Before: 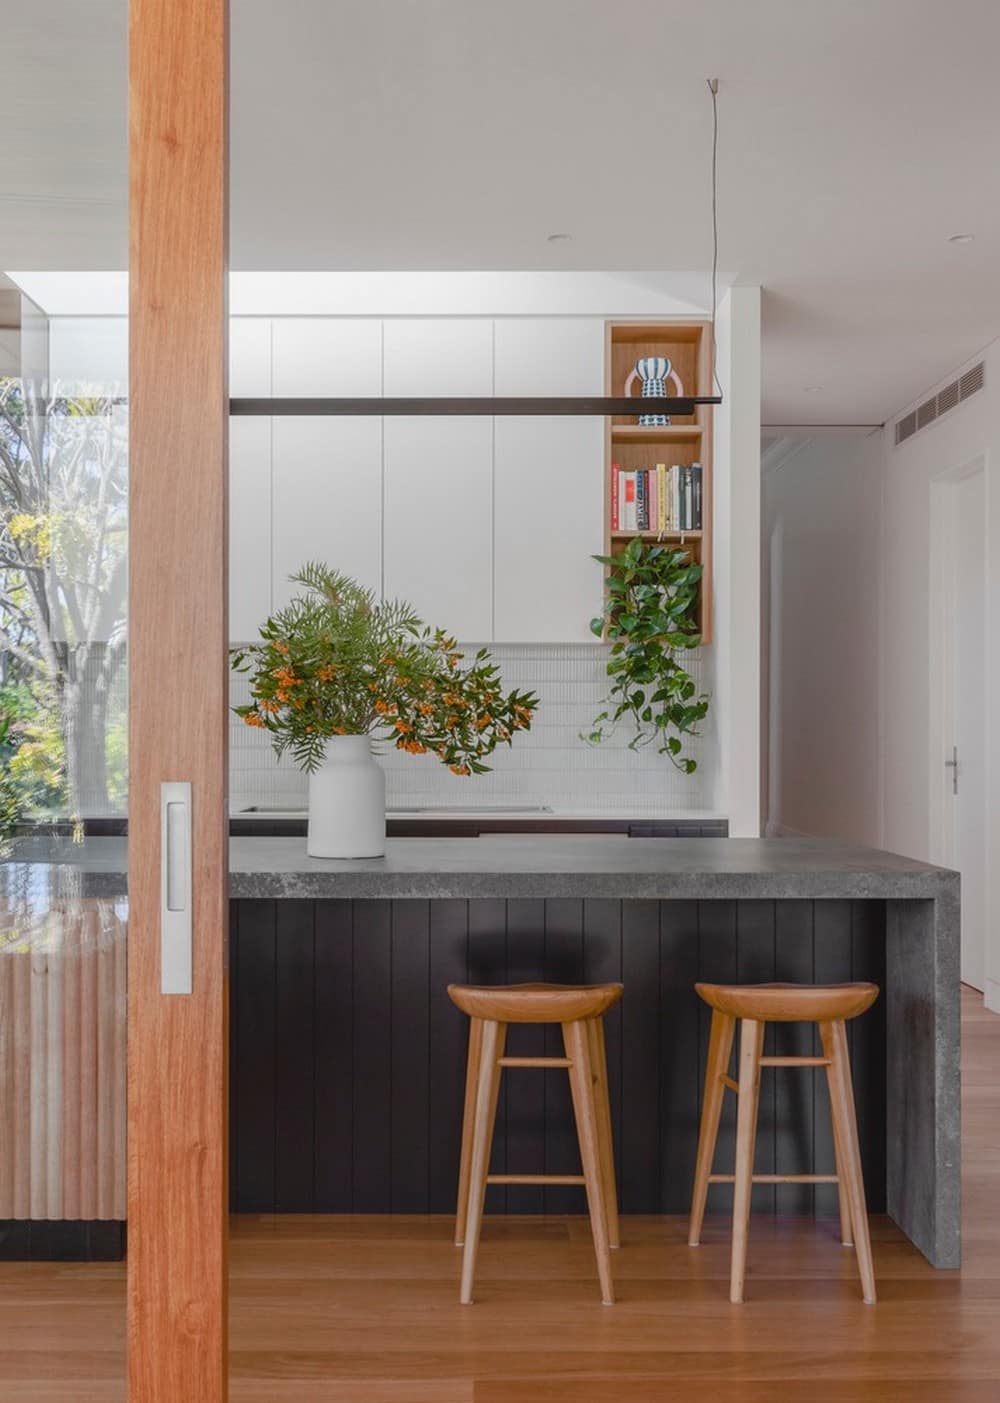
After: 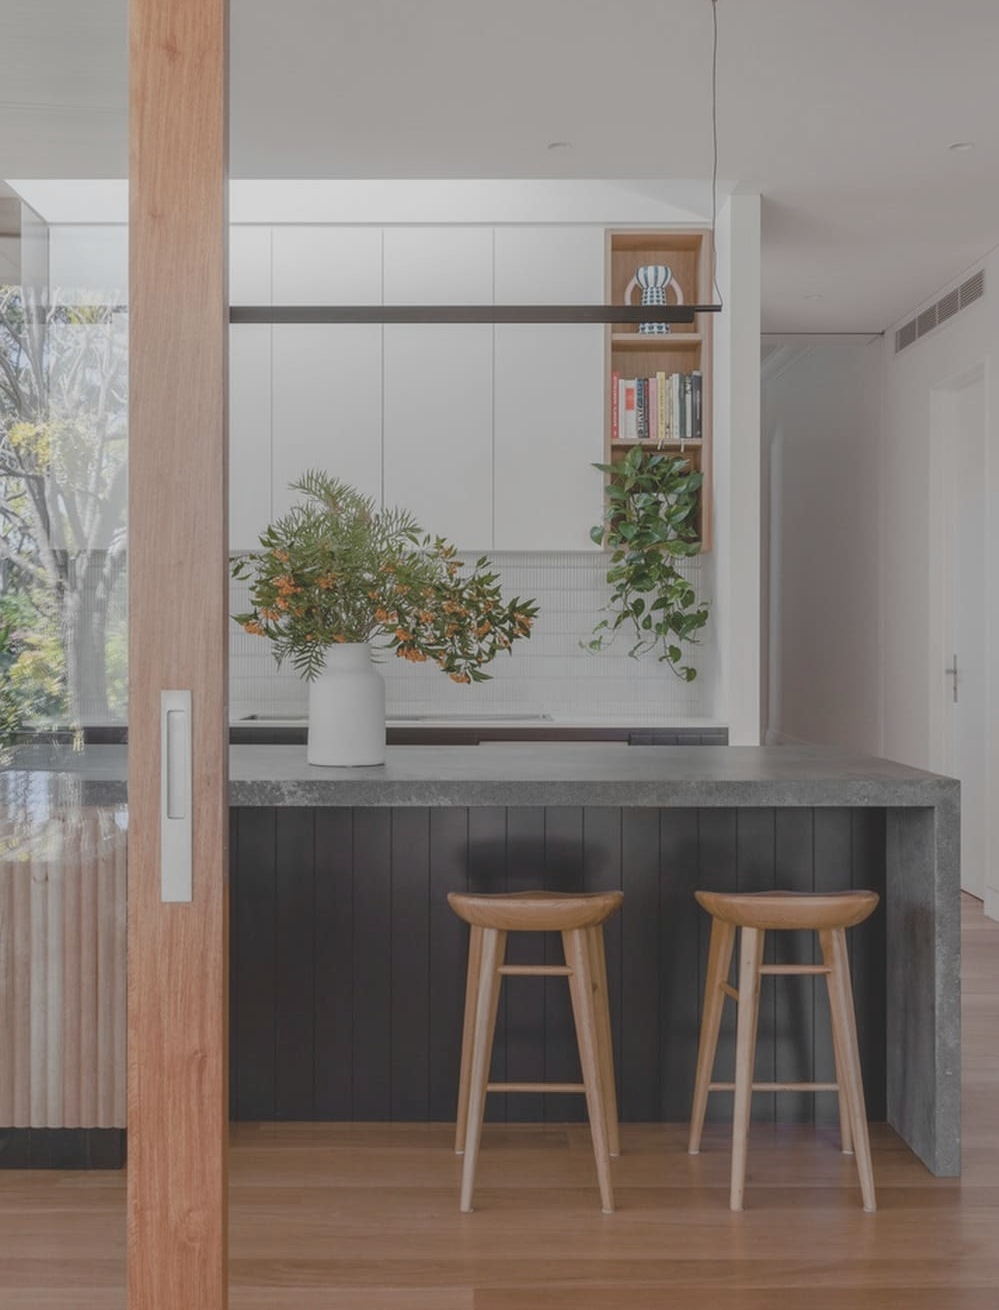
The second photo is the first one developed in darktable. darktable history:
crop and rotate: top 6.565%
contrast brightness saturation: contrast -0.244, saturation -0.426
